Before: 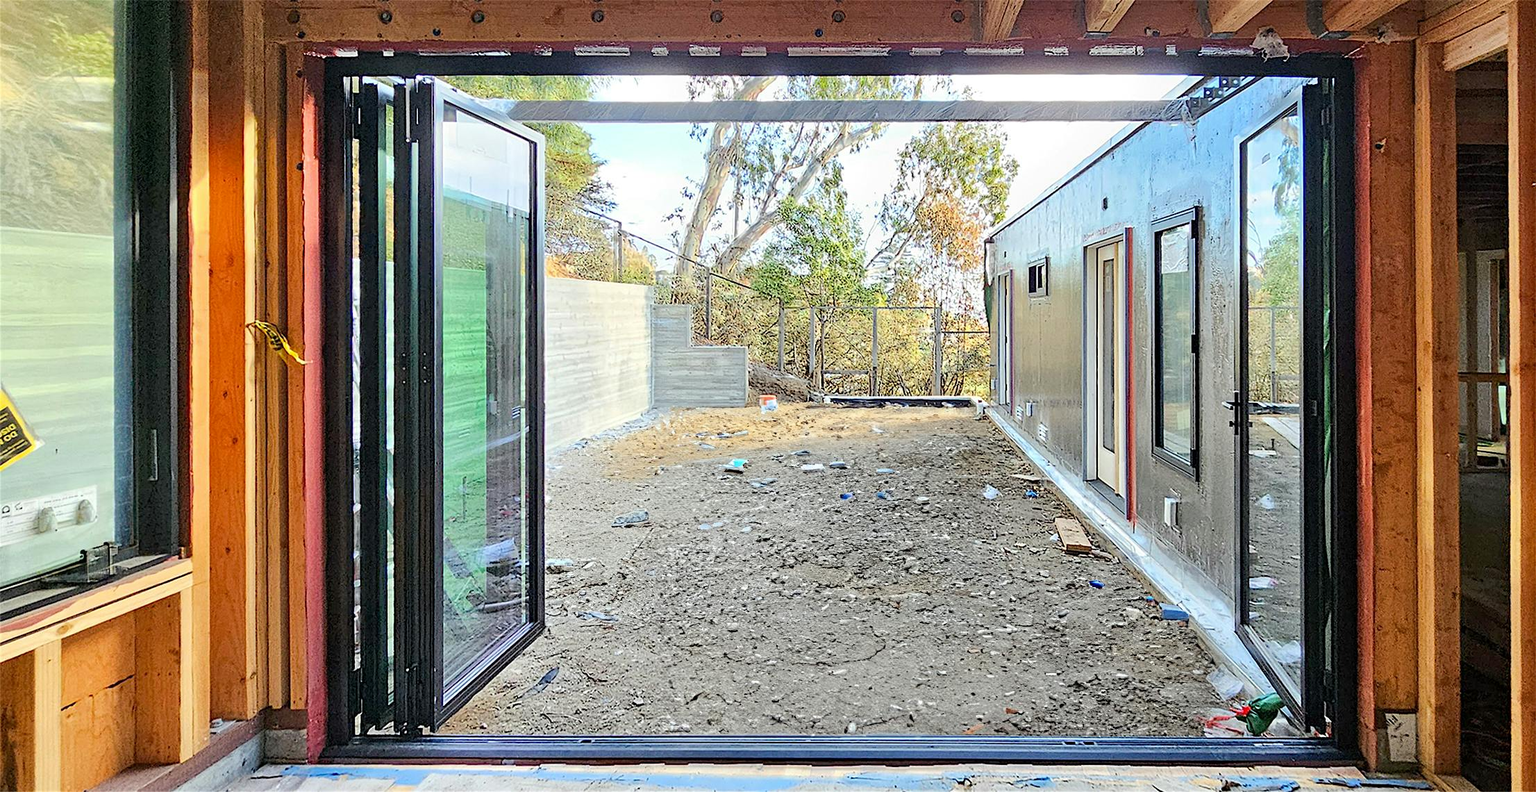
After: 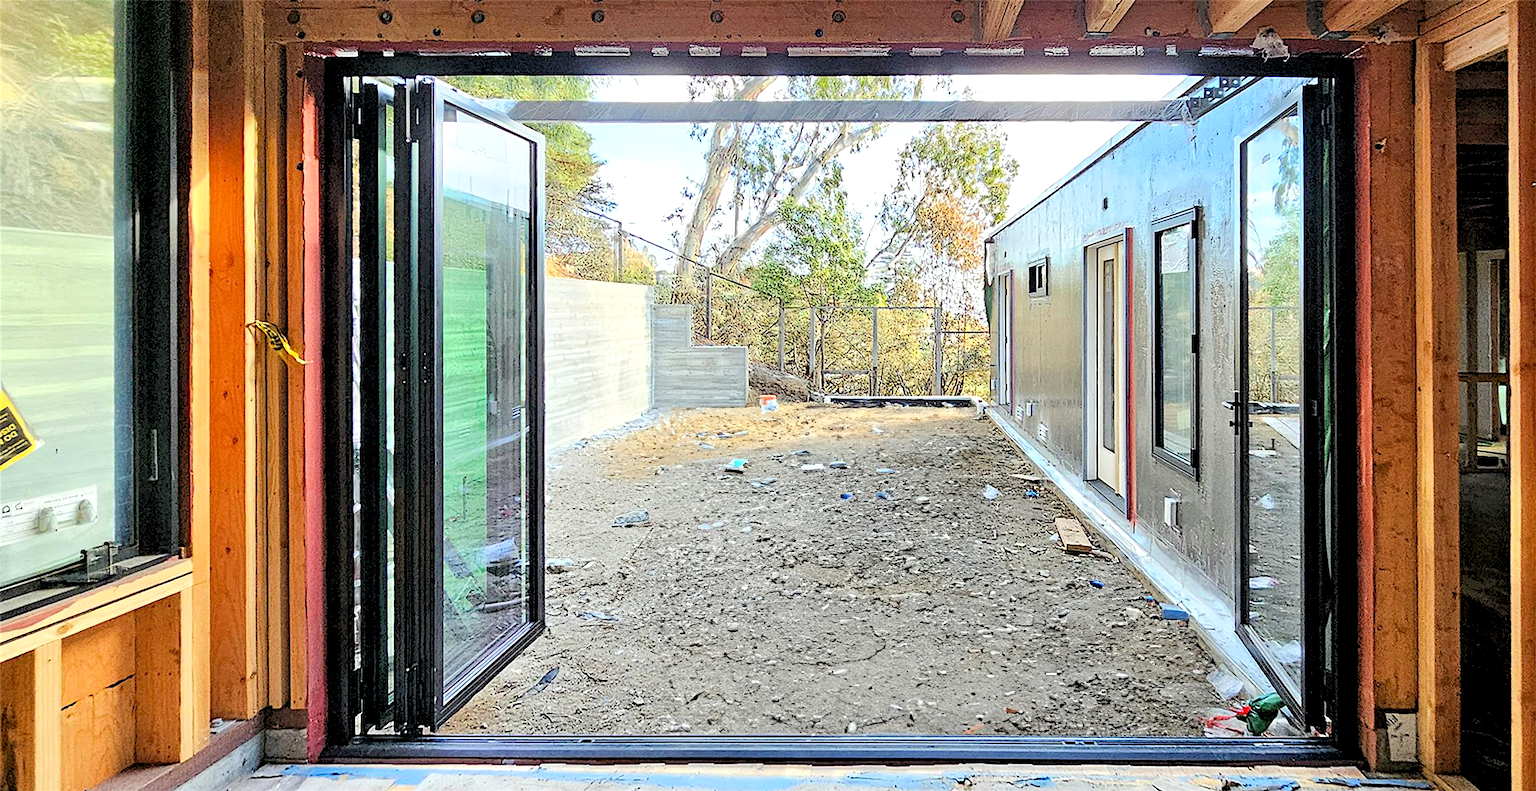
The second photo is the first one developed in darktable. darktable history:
rgb levels: levels [[0.013, 0.434, 0.89], [0, 0.5, 1], [0, 0.5, 1]]
rotate and perspective: automatic cropping off
